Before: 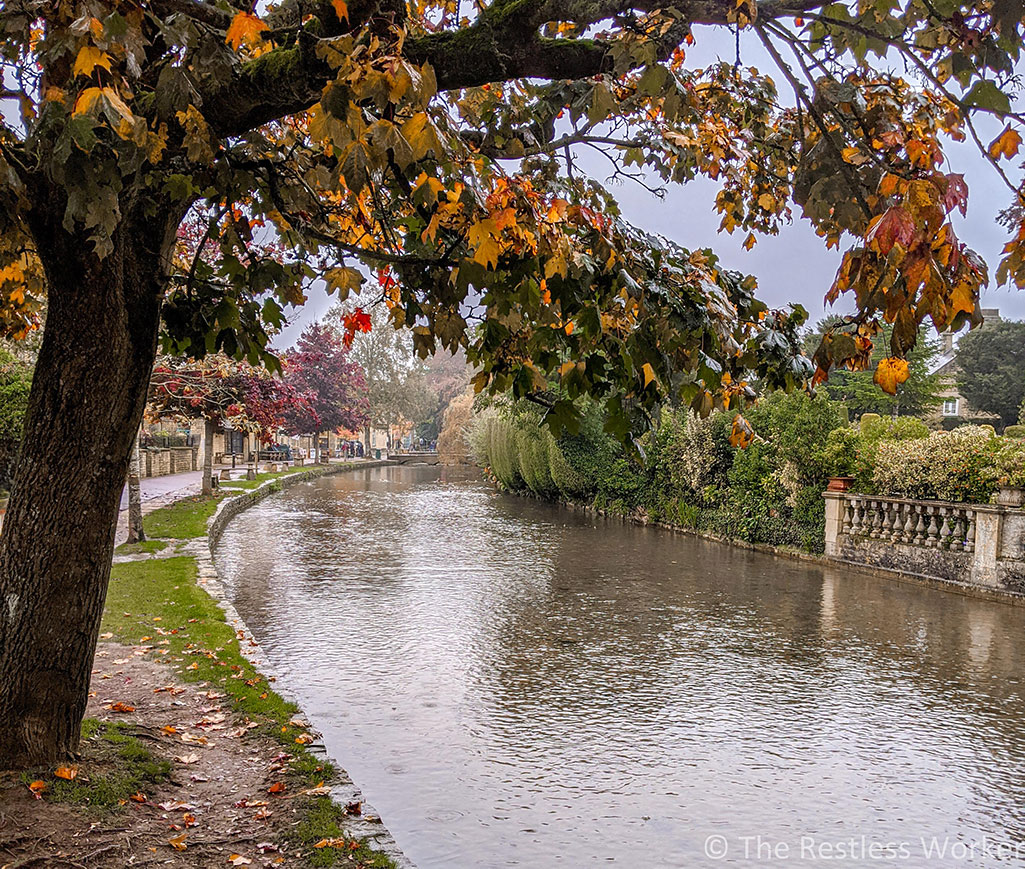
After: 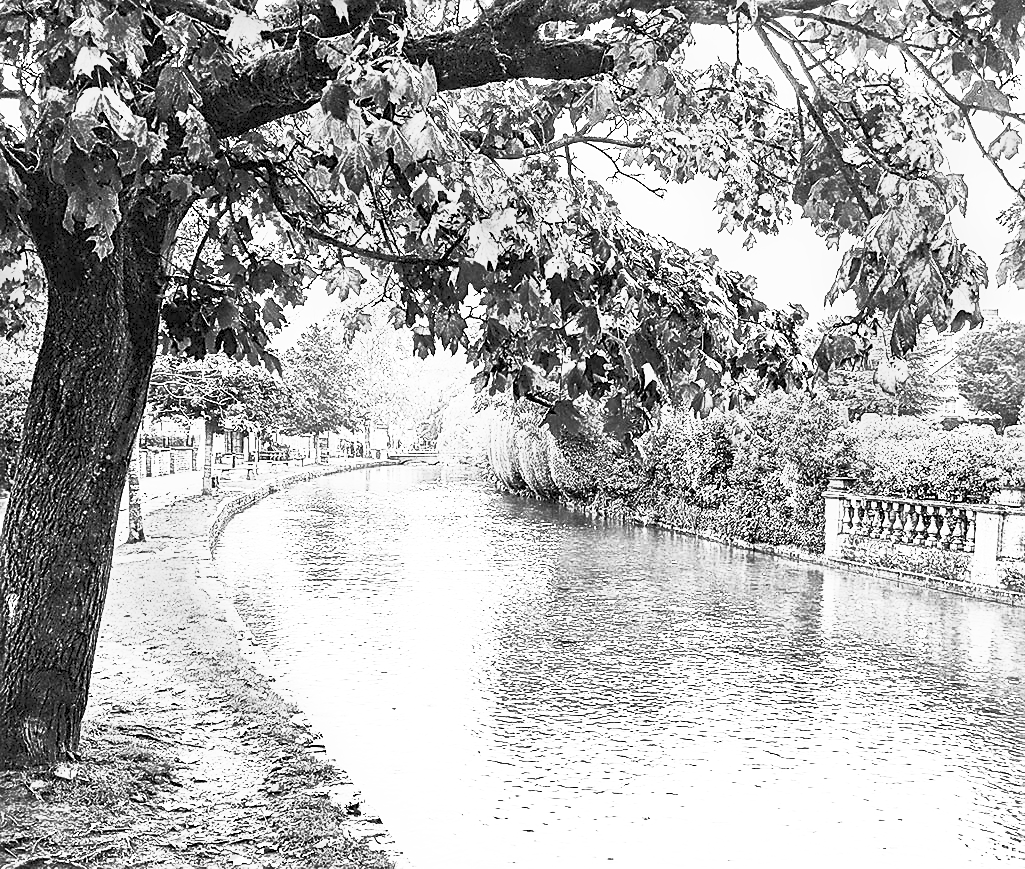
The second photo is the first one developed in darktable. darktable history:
monochrome: on, module defaults
exposure: black level correction 0, exposure 1 EV, compensate exposure bias true, compensate highlight preservation false
contrast brightness saturation: contrast 1, brightness 1, saturation 1
sharpen: on, module defaults
